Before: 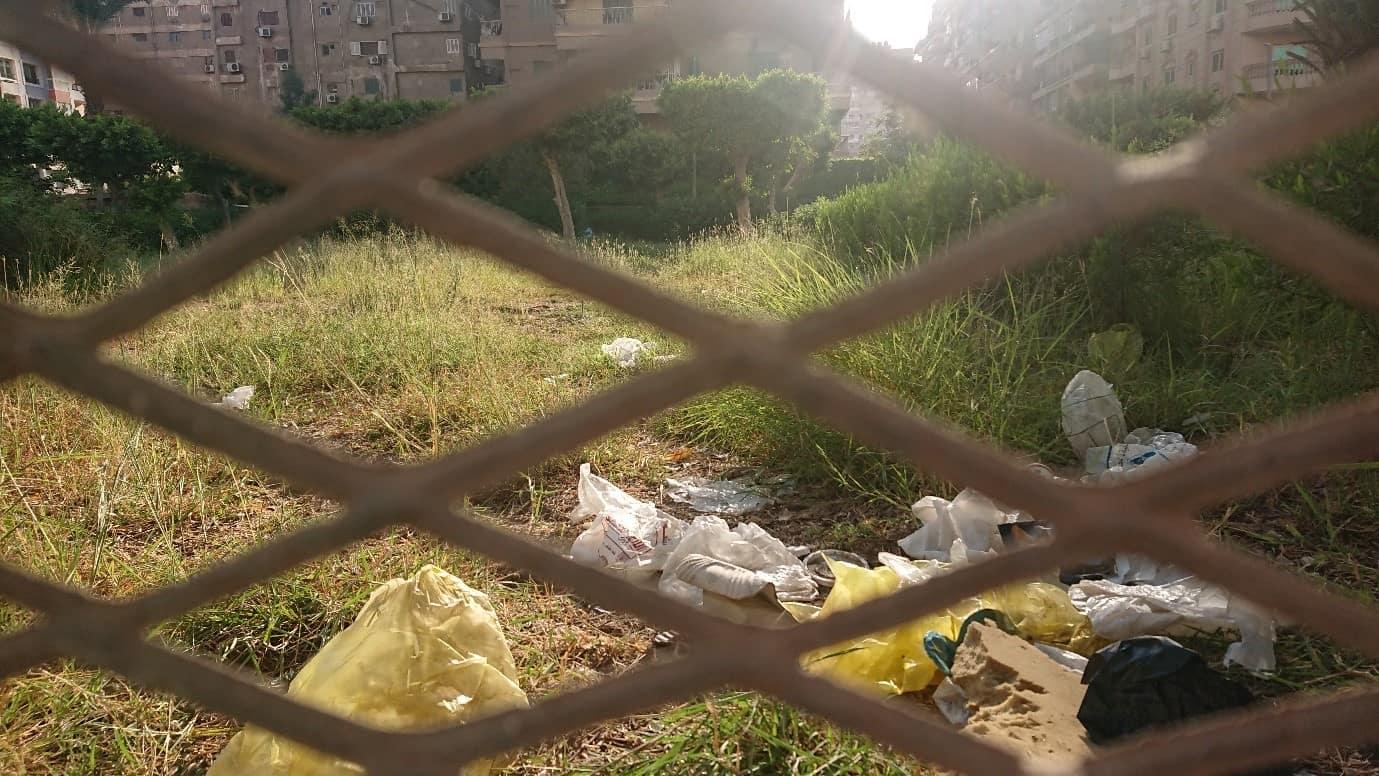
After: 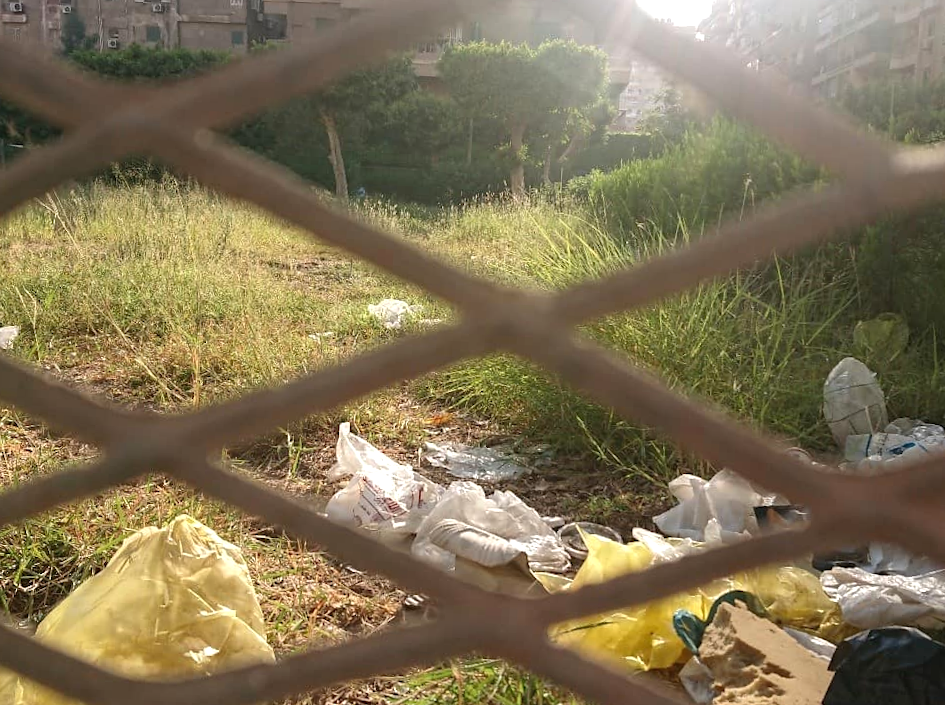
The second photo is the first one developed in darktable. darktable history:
crop and rotate: angle -3.23°, left 13.929%, top 0.033%, right 10.77%, bottom 0.049%
exposure: exposure 0.29 EV, compensate highlight preservation false
